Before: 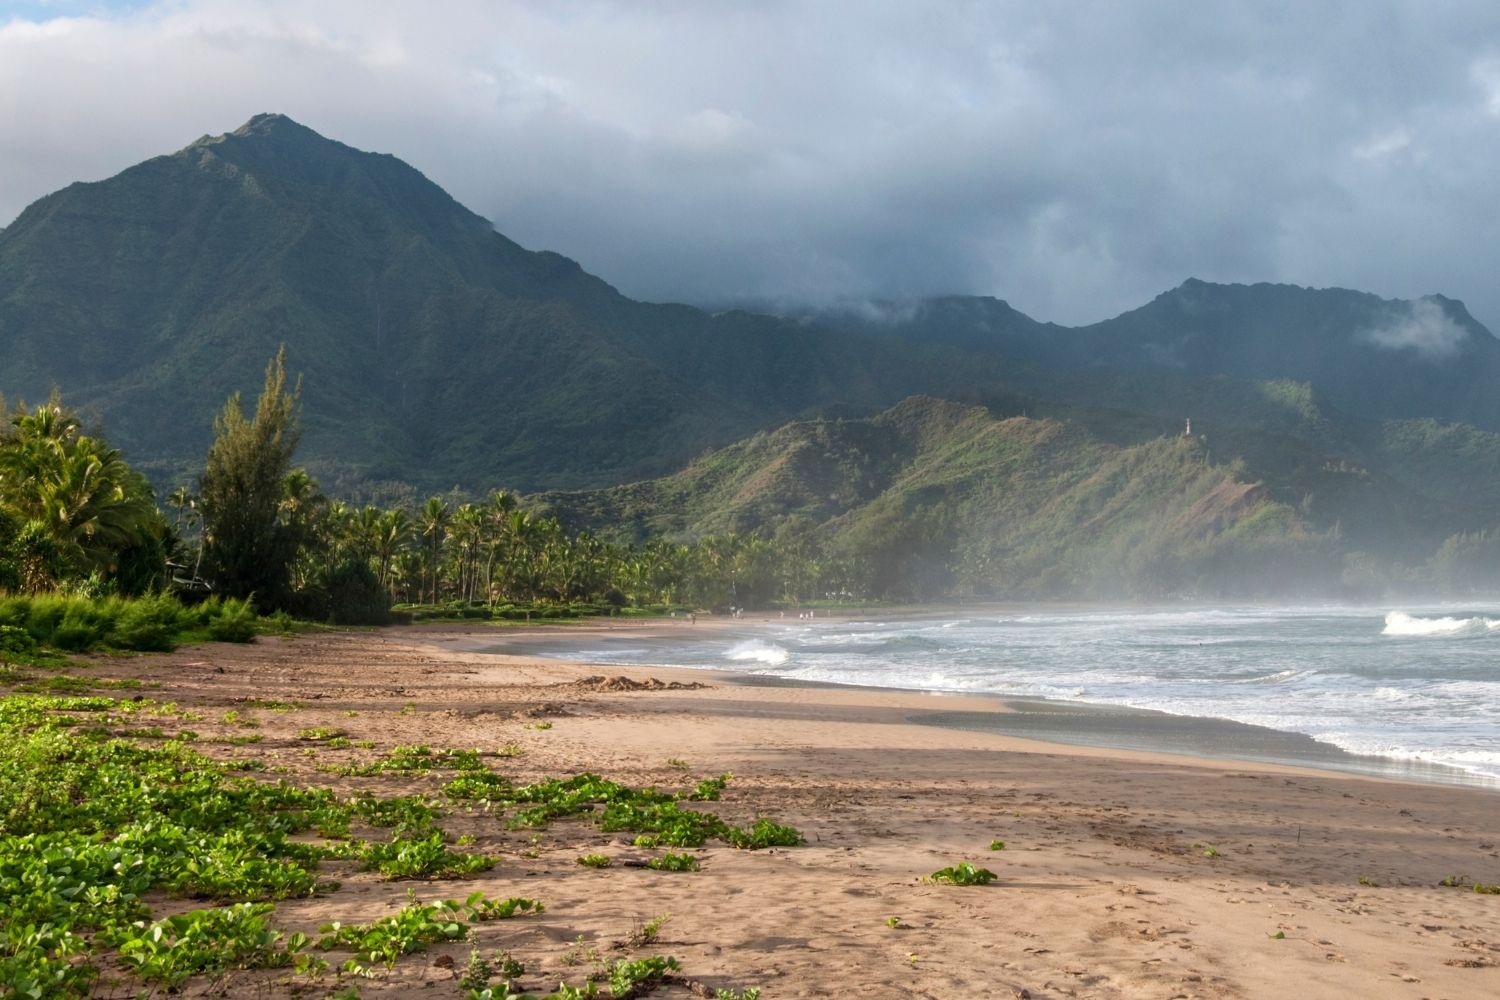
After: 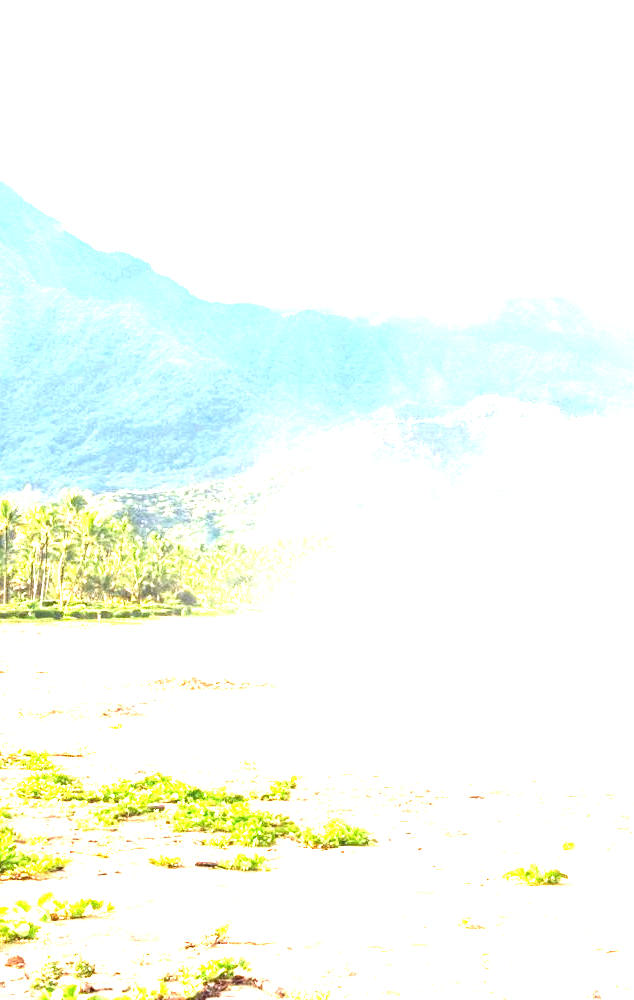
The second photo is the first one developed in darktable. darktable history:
crop: left 28.605%, right 29.12%
exposure: black level correction 0, exposure 3.97 EV, compensate highlight preservation false
